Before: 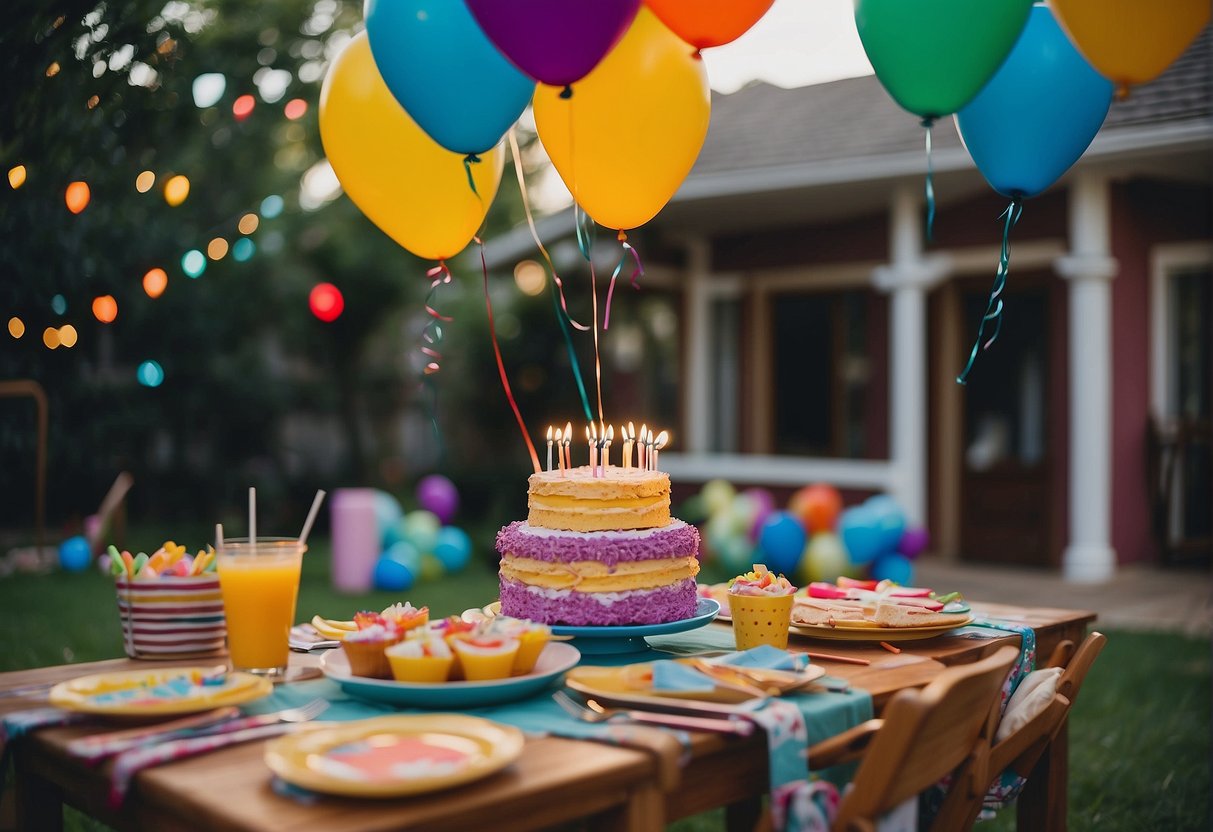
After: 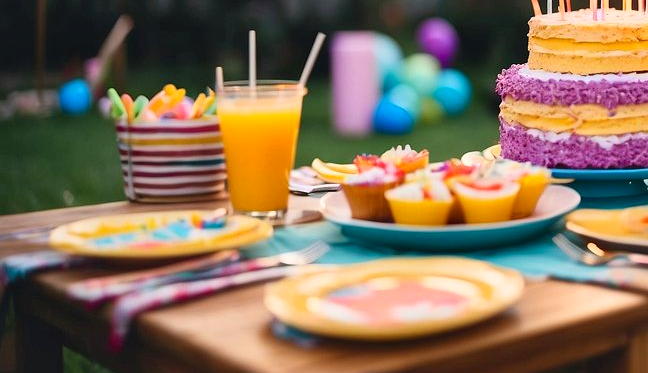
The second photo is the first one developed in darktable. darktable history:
crop and rotate: top 55.019%, right 46.57%, bottom 0.109%
local contrast: mode bilateral grid, contrast 21, coarseness 51, detail 141%, midtone range 0.2
contrast brightness saturation: contrast 0.201, brightness 0.155, saturation 0.224
